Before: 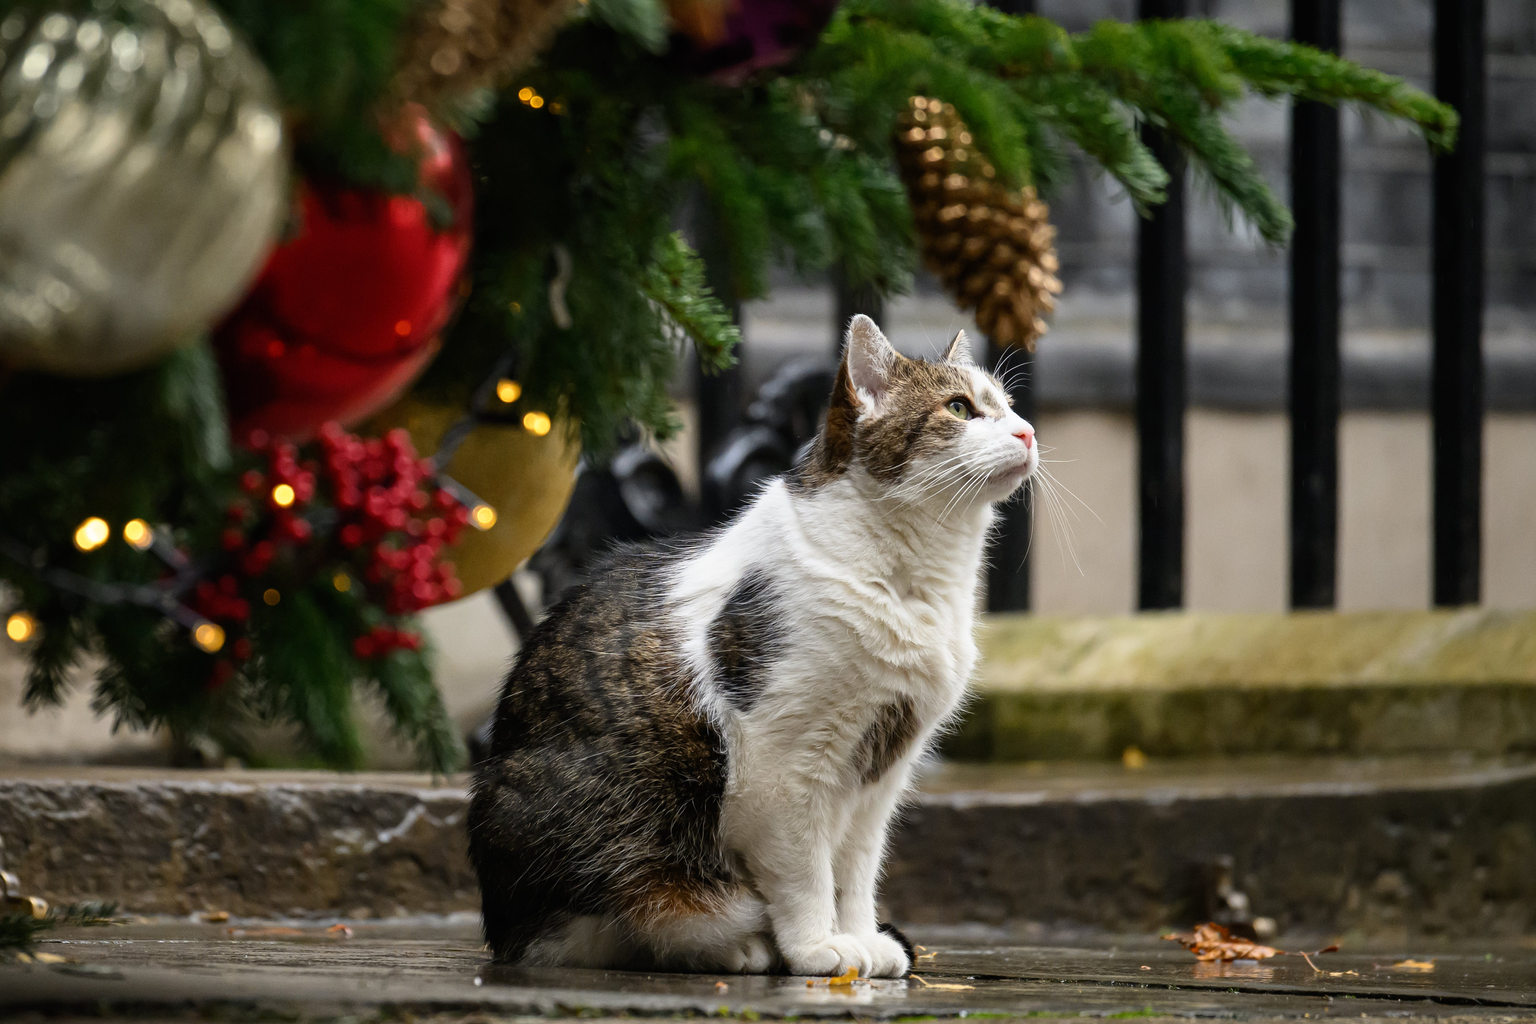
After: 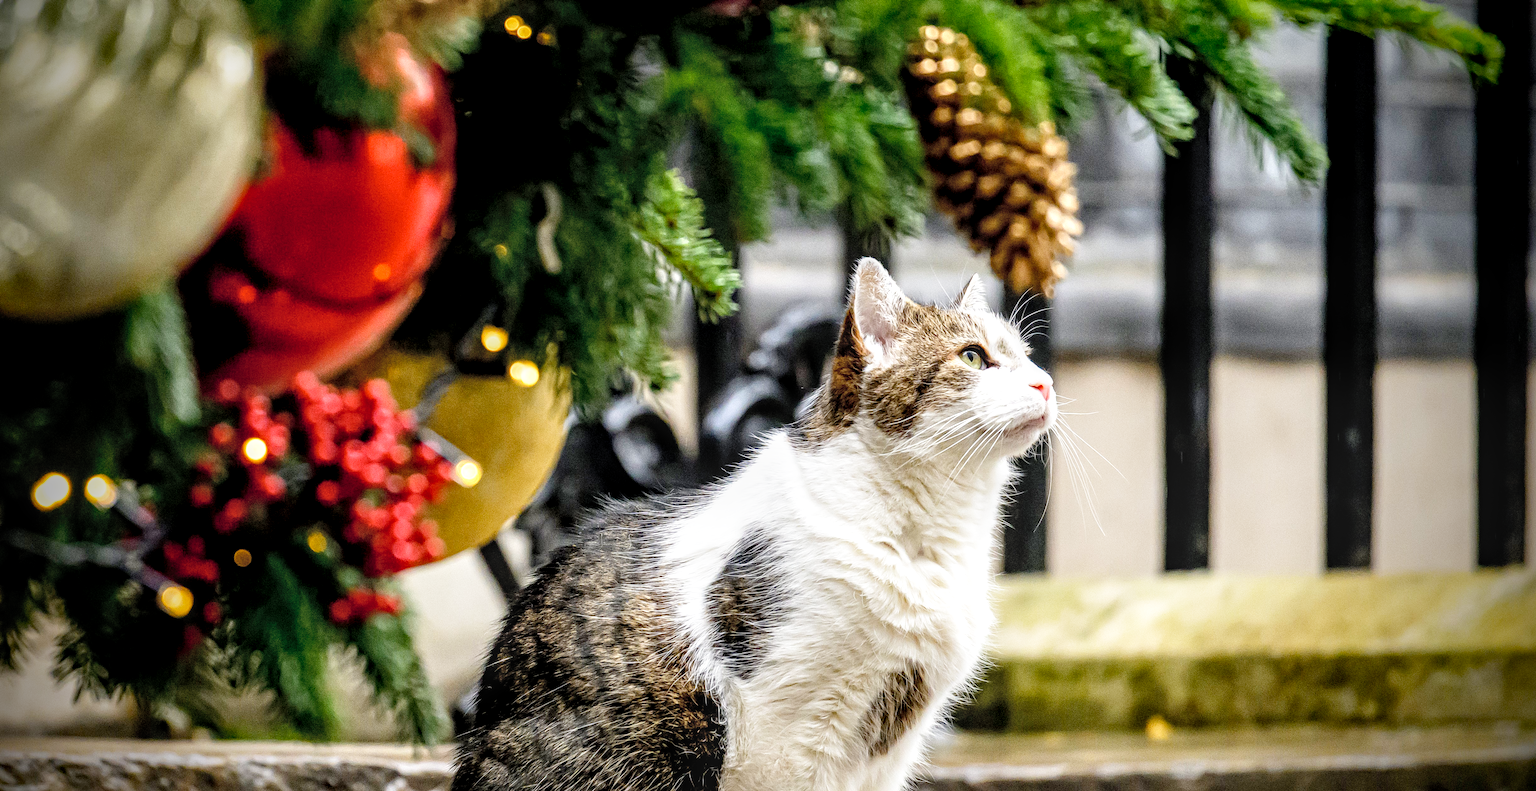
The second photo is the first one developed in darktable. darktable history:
filmic rgb: black relative exposure -7.75 EV, white relative exposure 4.46 EV, target black luminance 0%, hardness 3.76, latitude 50.61%, contrast 1.069, highlights saturation mix 8.88%, shadows ↔ highlights balance -0.218%, preserve chrominance no, color science v3 (2019), use custom middle-gray values true
crop: left 2.854%, top 7.062%, right 2.997%, bottom 20.129%
vignetting: fall-off start 71.39%, brightness -0.999, saturation 0.494
local contrast: highlights 61%, detail 143%, midtone range 0.428
haze removal: compatibility mode true, adaptive false
exposure: exposure 1.269 EV, compensate exposure bias true, compensate highlight preservation false
contrast brightness saturation: brightness 0.141
